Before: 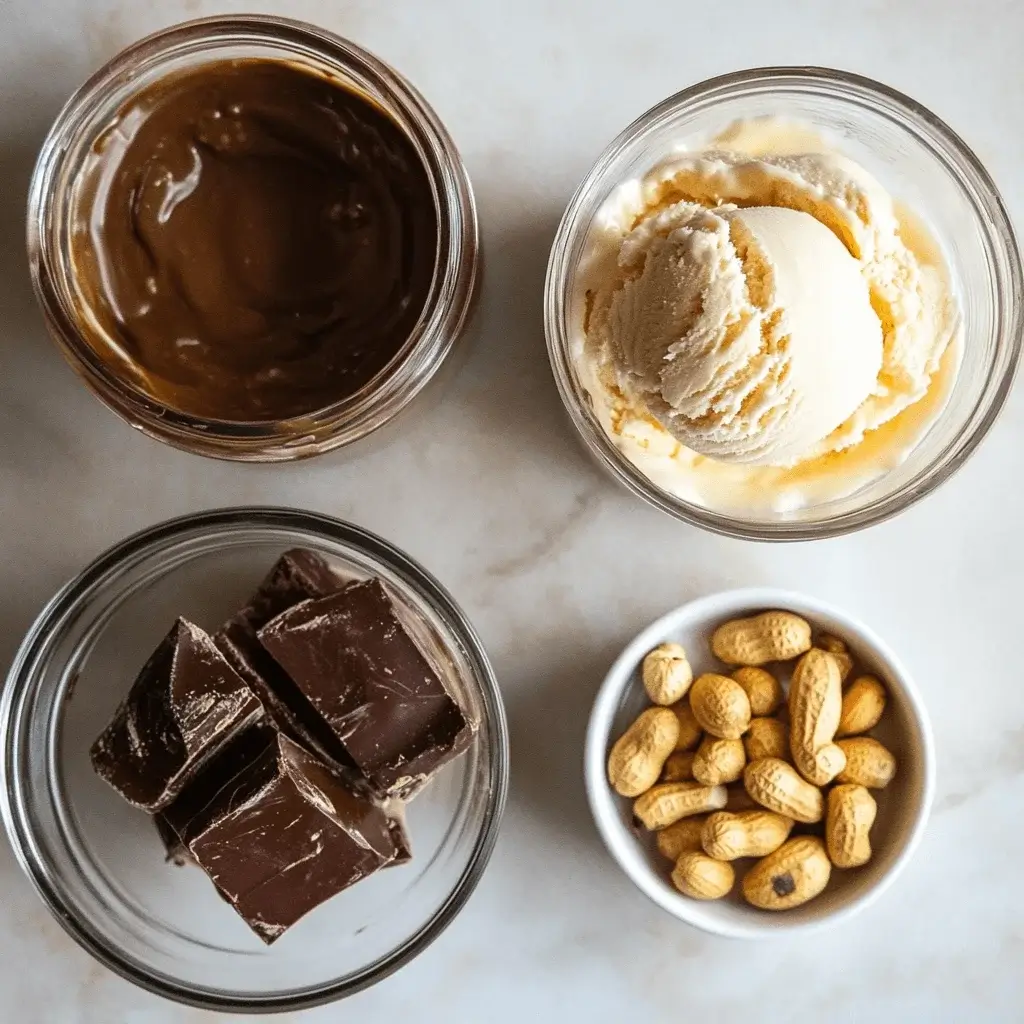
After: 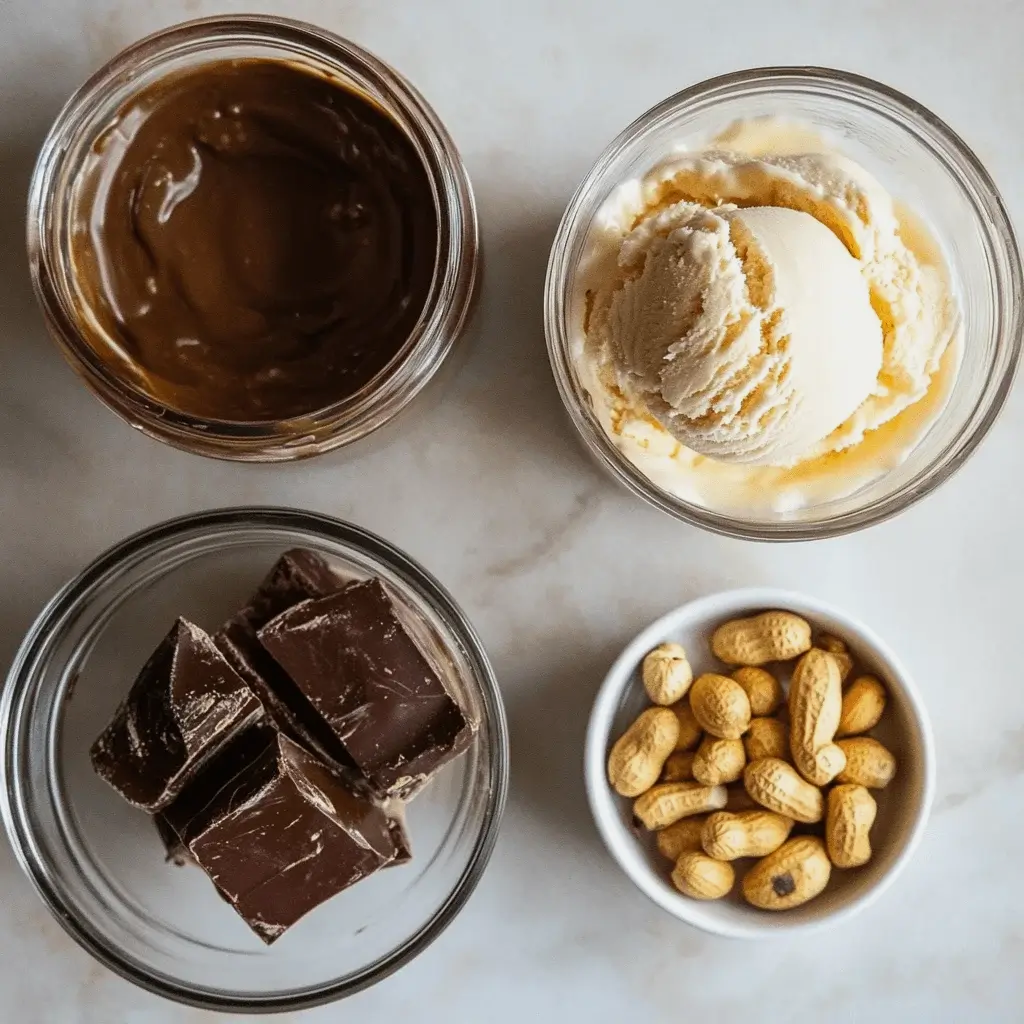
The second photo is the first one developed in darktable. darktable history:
exposure: exposure -0.185 EV, compensate exposure bias true, compensate highlight preservation false
